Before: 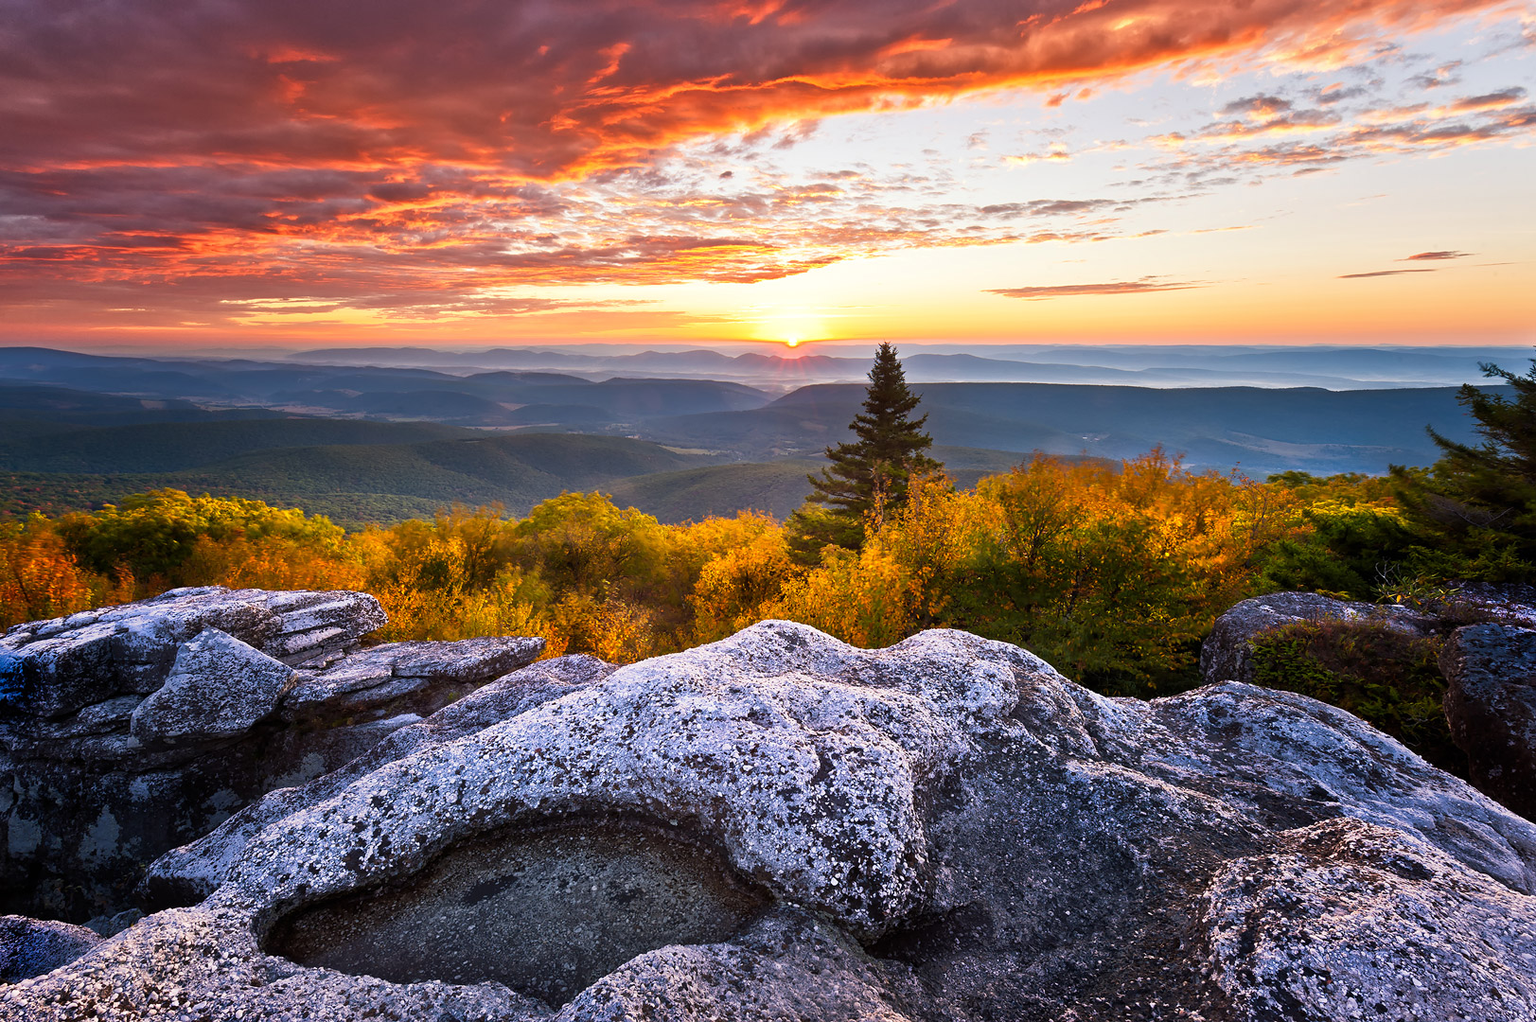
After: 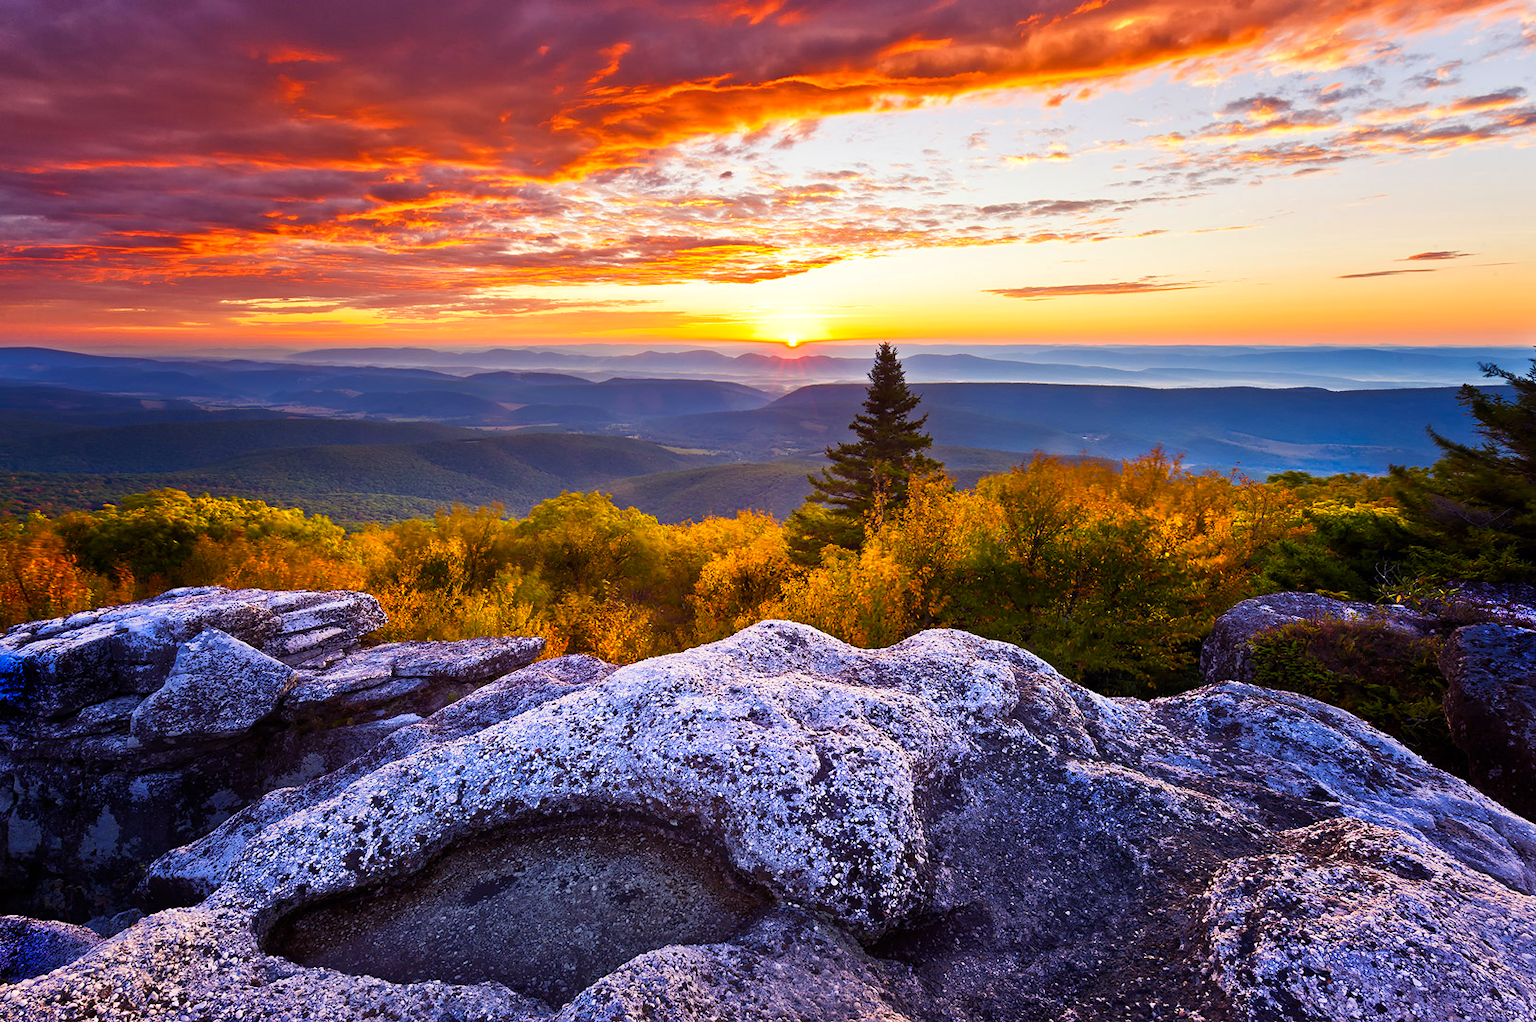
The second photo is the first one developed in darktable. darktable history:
color balance rgb: shadows lift › luminance -21.542%, shadows lift › chroma 9.166%, shadows lift › hue 284.27°, linear chroma grading › shadows 9.548%, linear chroma grading › highlights 10.858%, linear chroma grading › global chroma 14.463%, linear chroma grading › mid-tones 14.625%, perceptual saturation grading › global saturation 0.167%, global vibrance 20%
